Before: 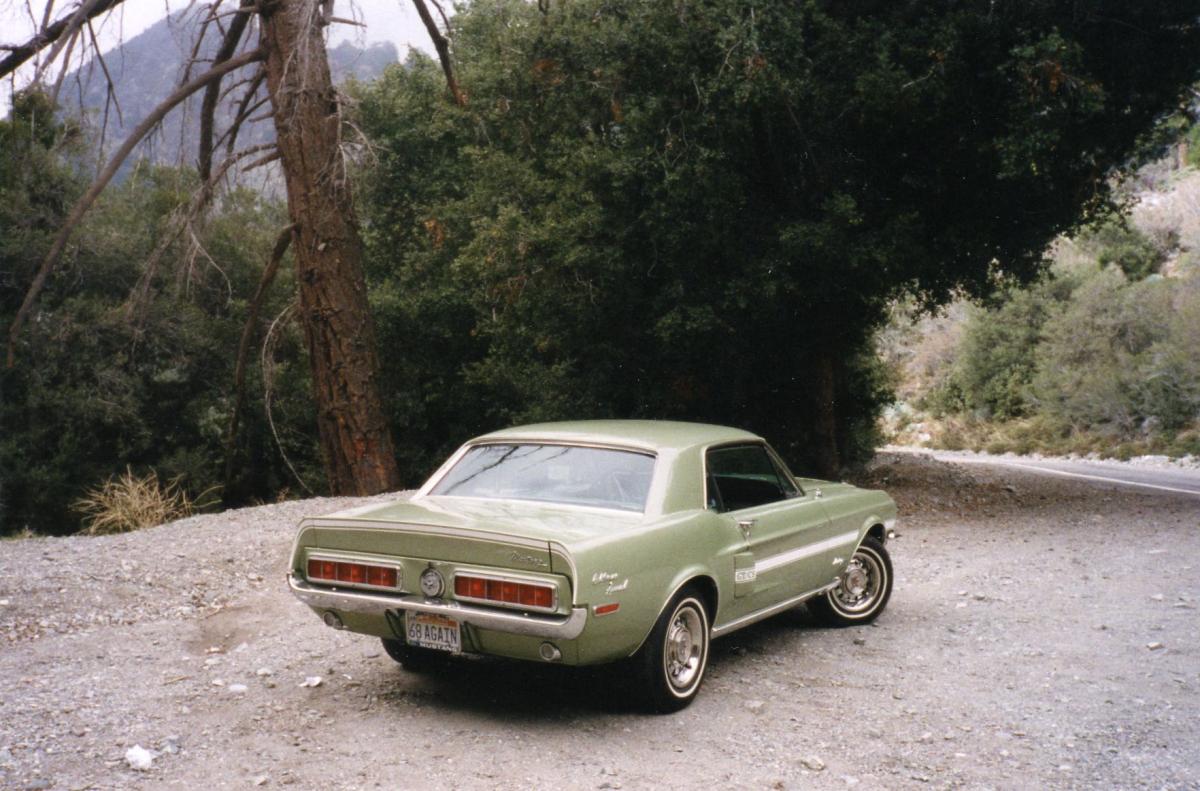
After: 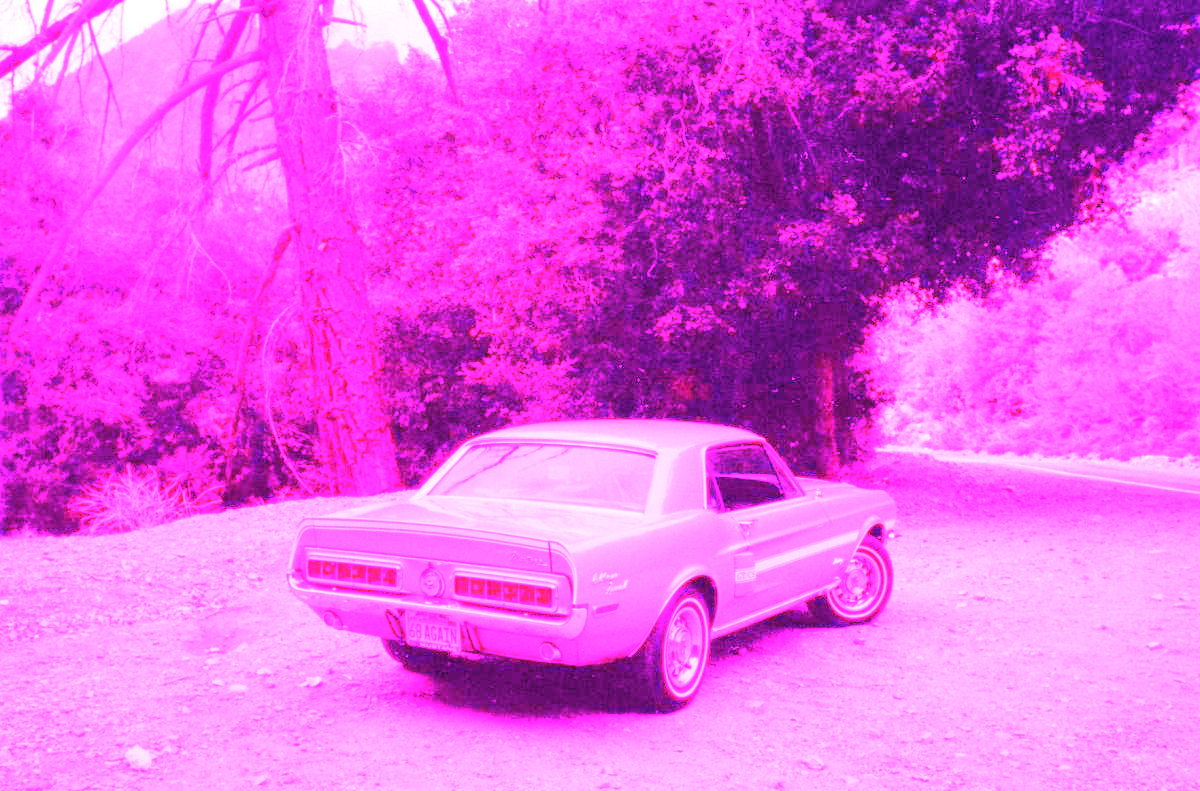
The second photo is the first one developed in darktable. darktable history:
color correction: highlights a* -0.182, highlights b* -0.124
white balance: red 8, blue 8
graduated density: rotation -180°, offset 27.42
